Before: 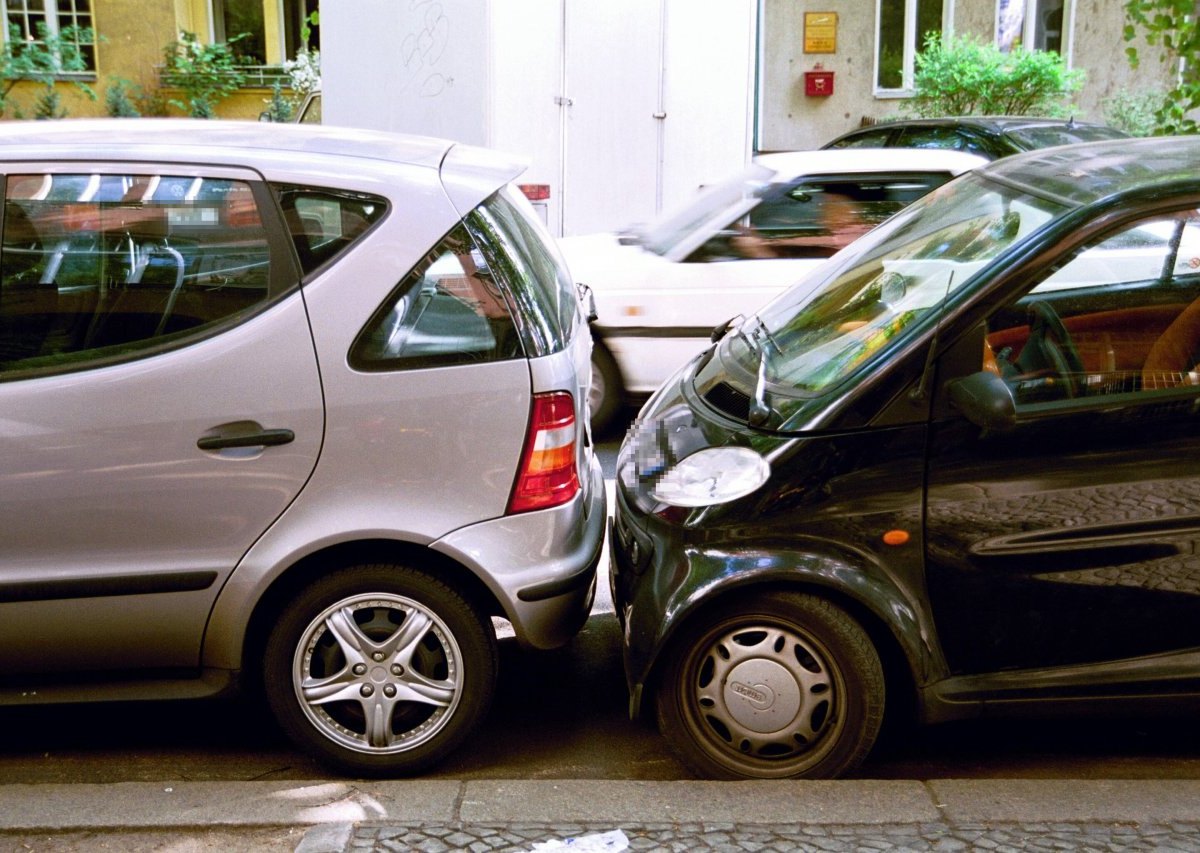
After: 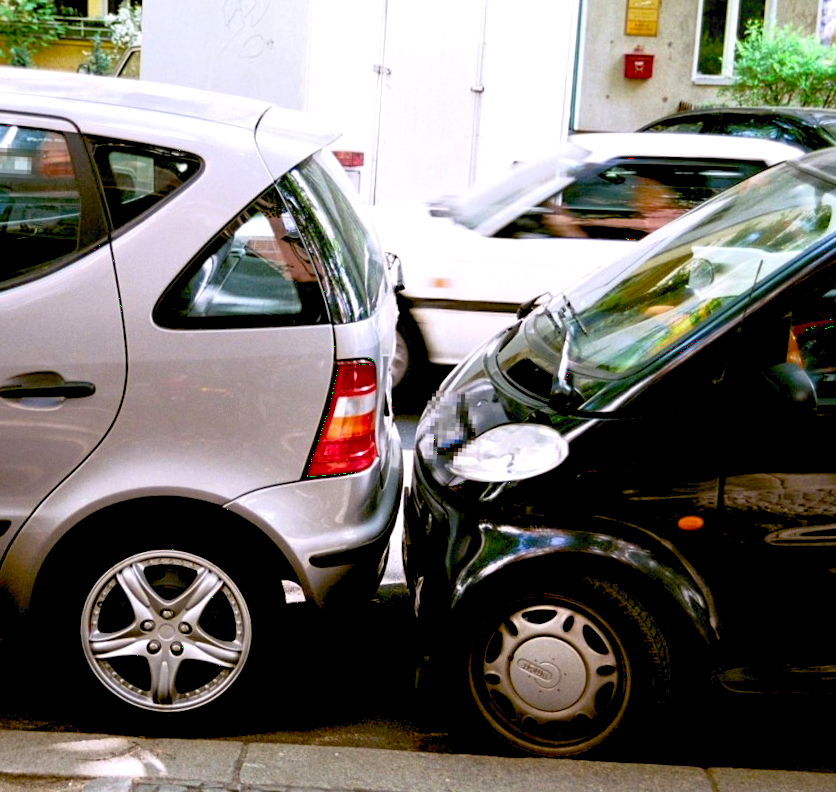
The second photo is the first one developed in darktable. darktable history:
color calibration: illuminant same as pipeline (D50), adaptation XYZ, x 0.346, y 0.357, temperature 5021.6 K, clip negative RGB from gamut false
exposure: black level correction 0.026, exposure 0.18 EV, compensate exposure bias true, compensate highlight preservation false
crop and rotate: angle -3.15°, left 14.139%, top 0.027%, right 10.88%, bottom 0.04%
